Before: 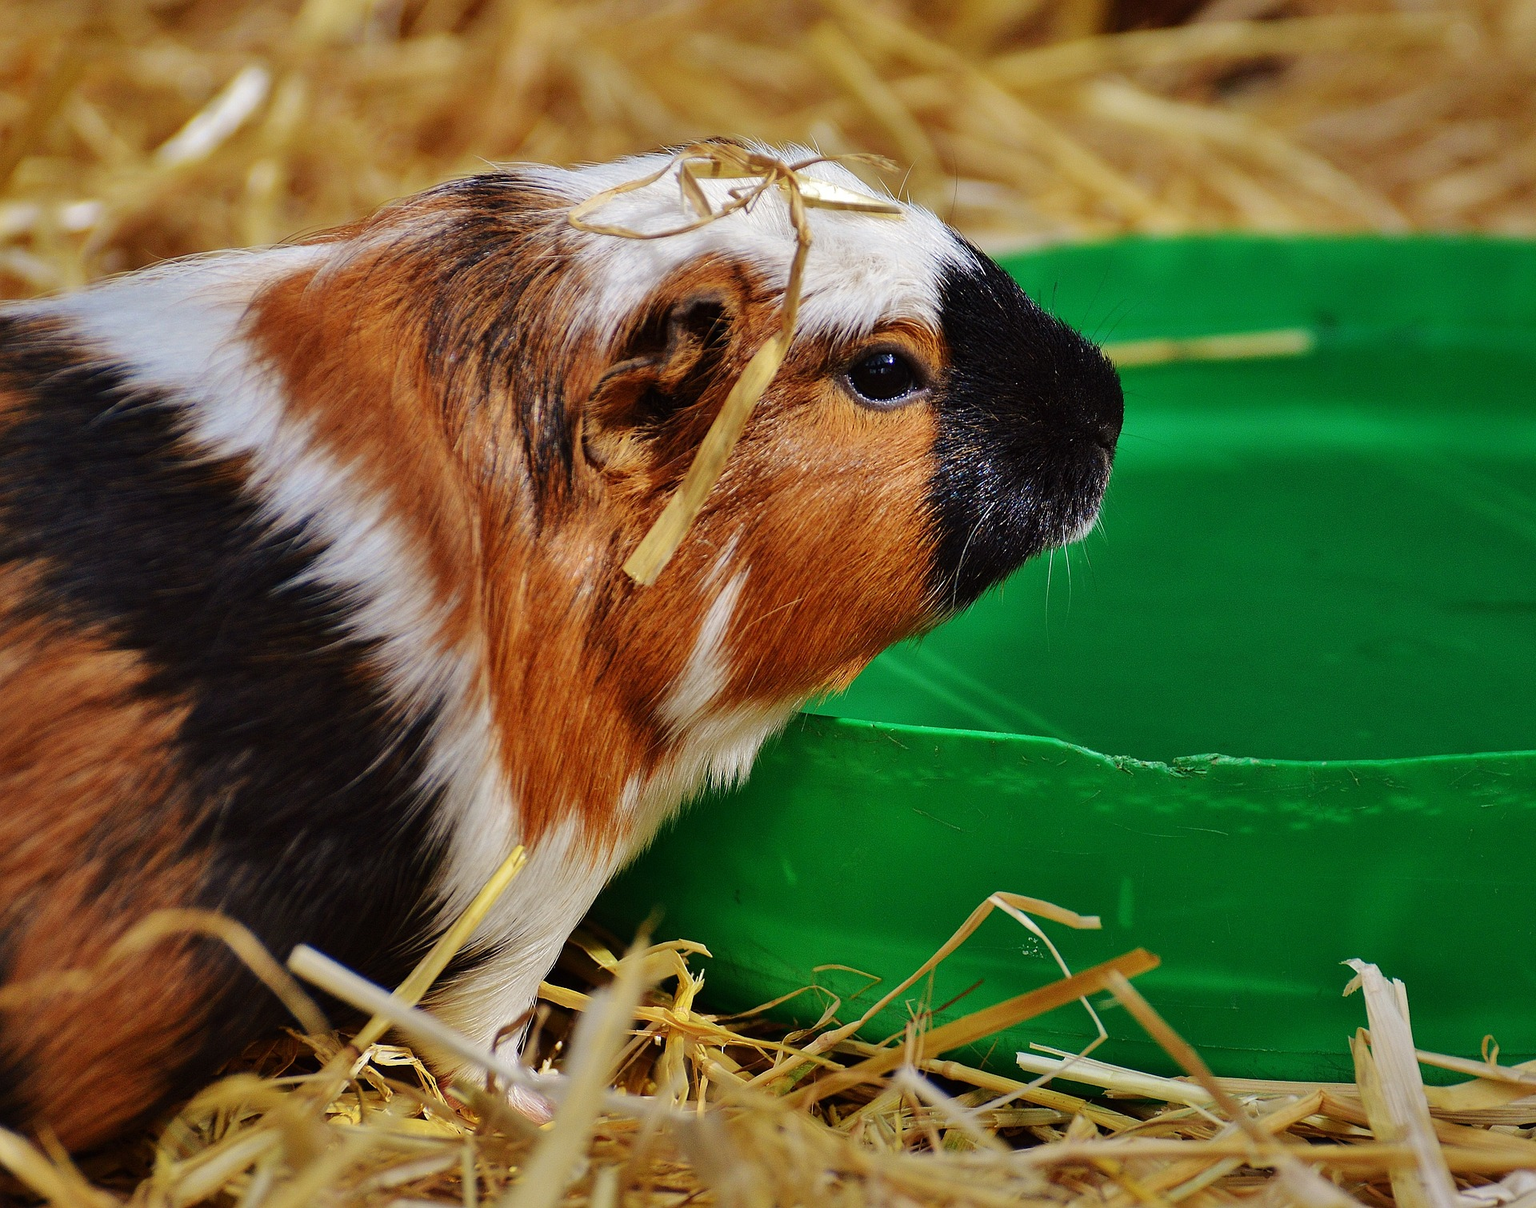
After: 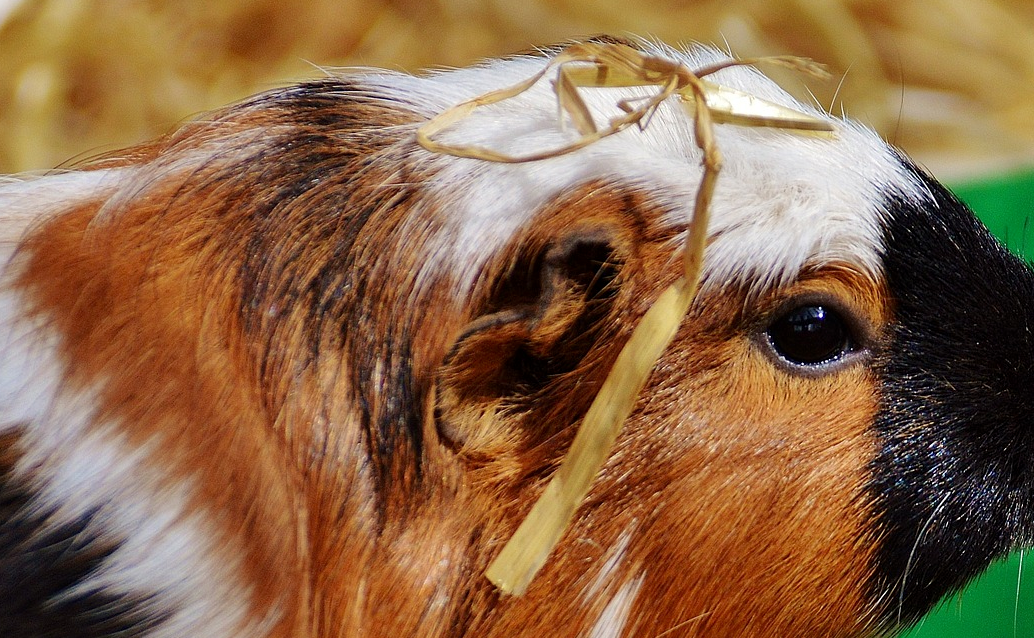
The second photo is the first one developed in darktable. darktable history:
crop: left 15.306%, top 9.065%, right 30.789%, bottom 48.638%
exposure: black level correction 0.001, compensate highlight preservation false
